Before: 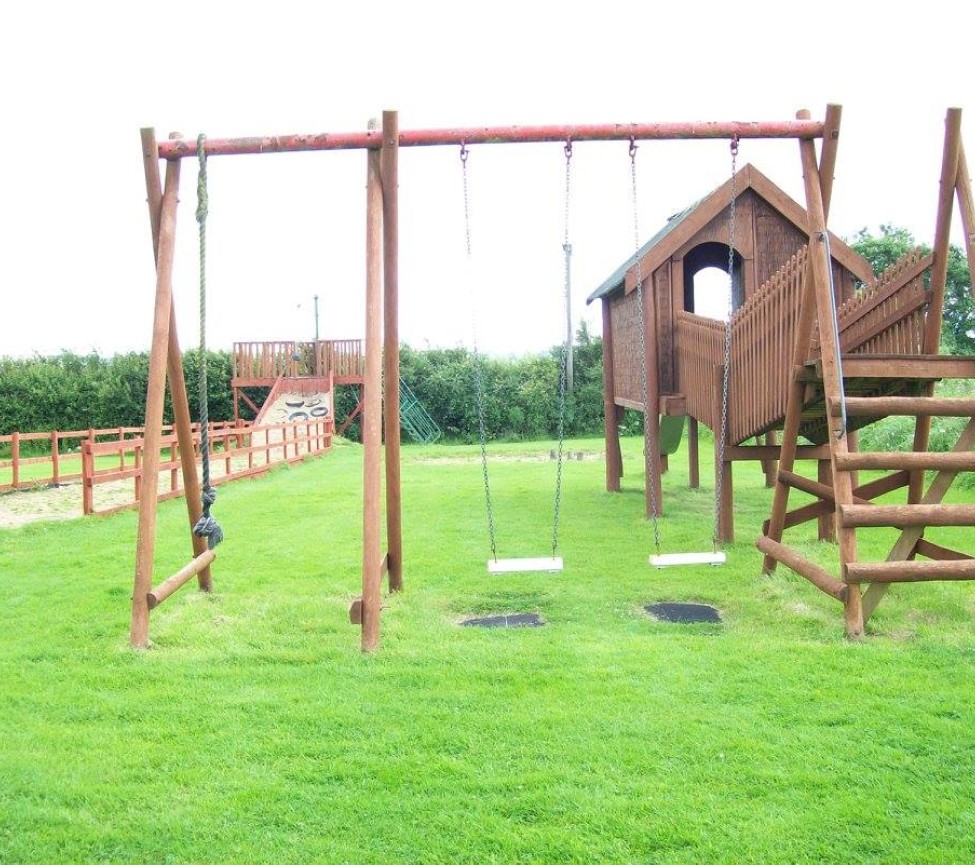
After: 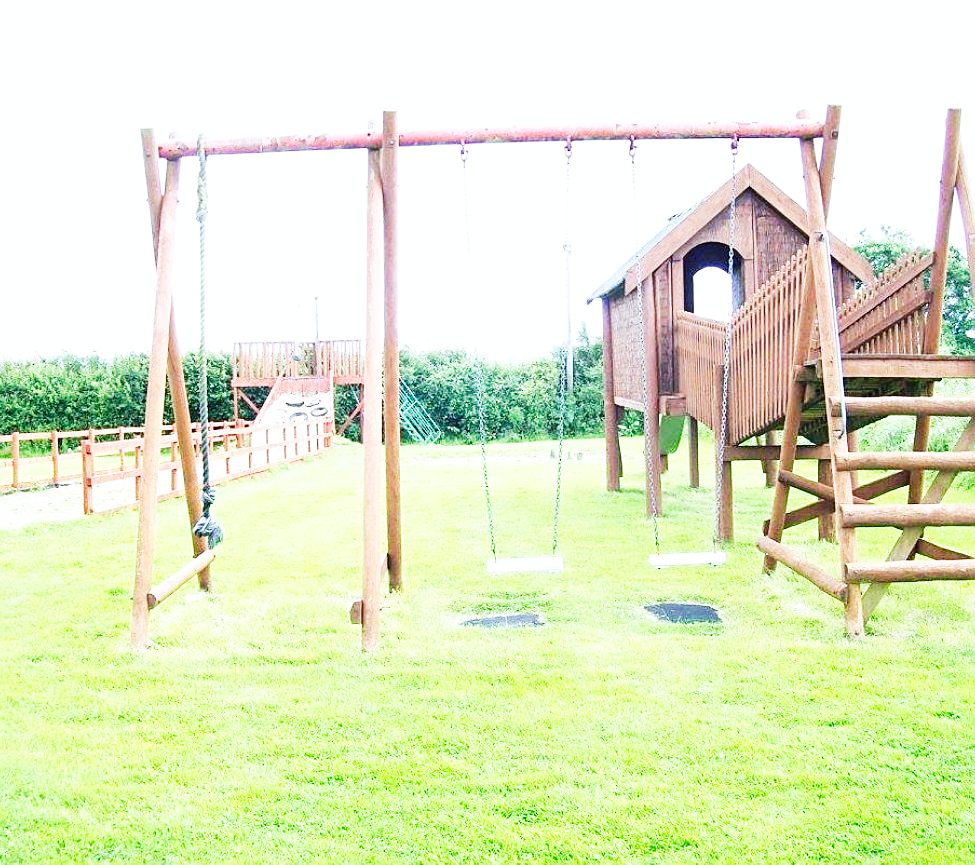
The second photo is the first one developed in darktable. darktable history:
sharpen: on, module defaults
base curve: curves: ch0 [(0, 0) (0.007, 0.004) (0.027, 0.03) (0.046, 0.07) (0.207, 0.54) (0.442, 0.872) (0.673, 0.972) (1, 1)], preserve colors none
white balance: red 0.954, blue 1.079
